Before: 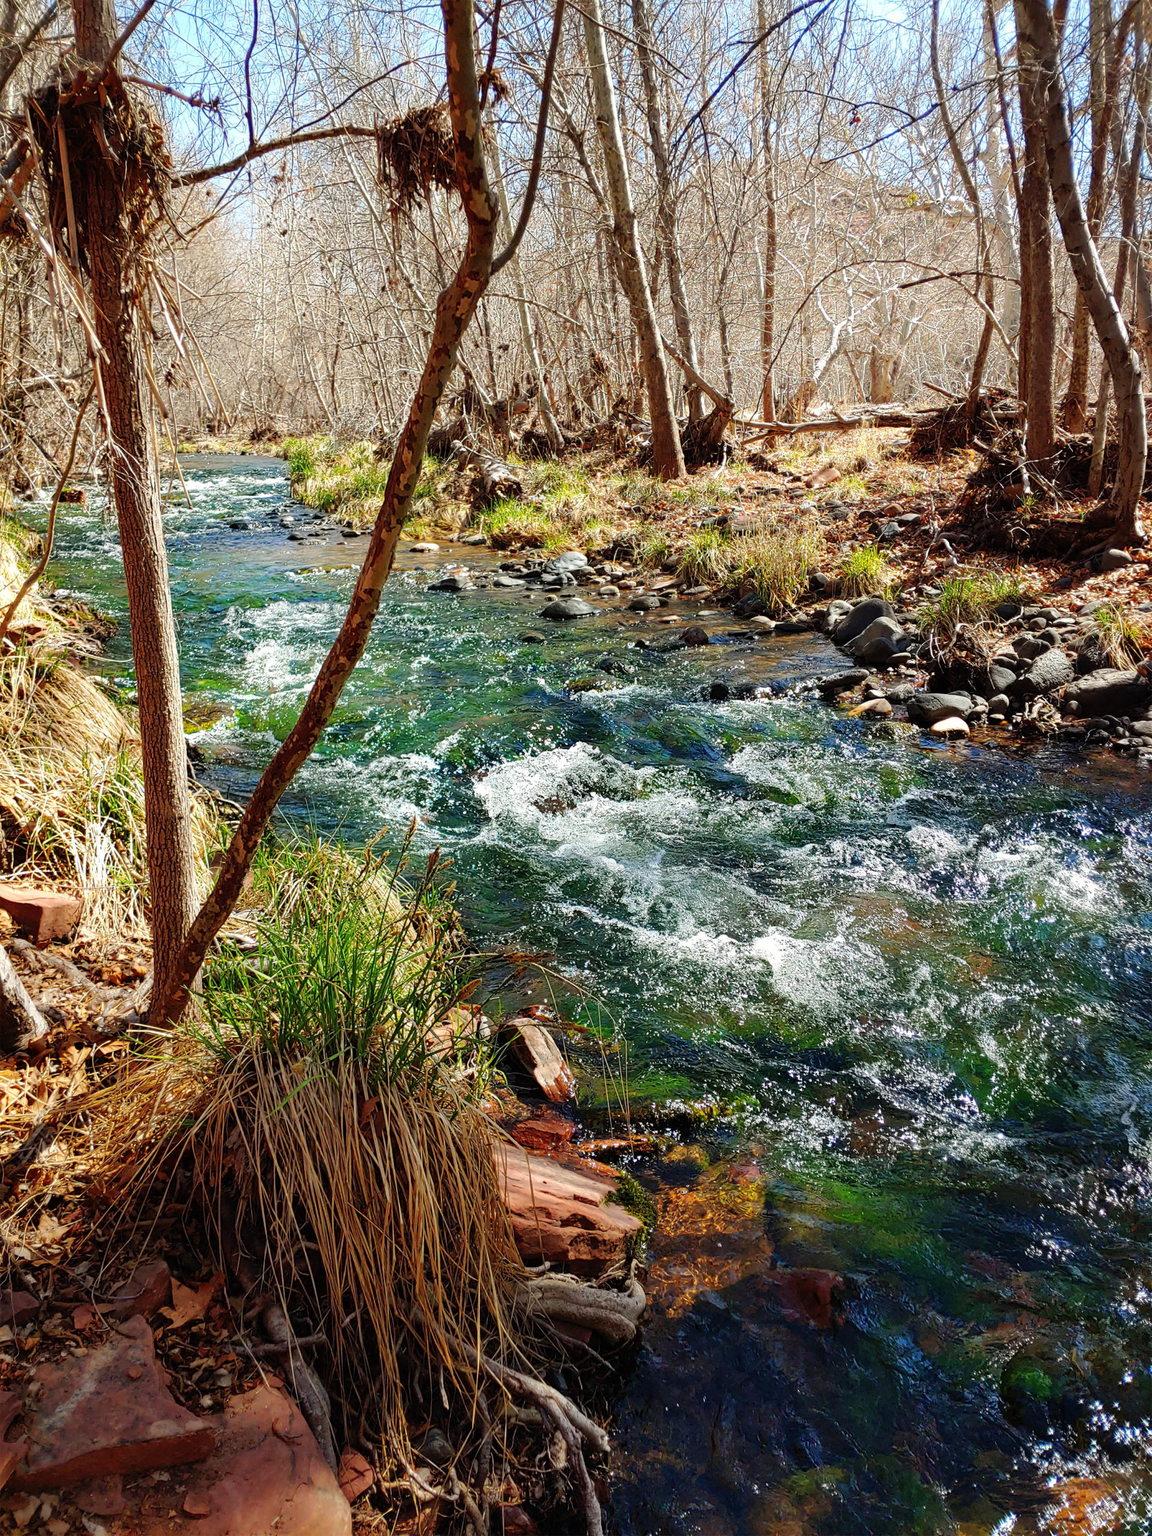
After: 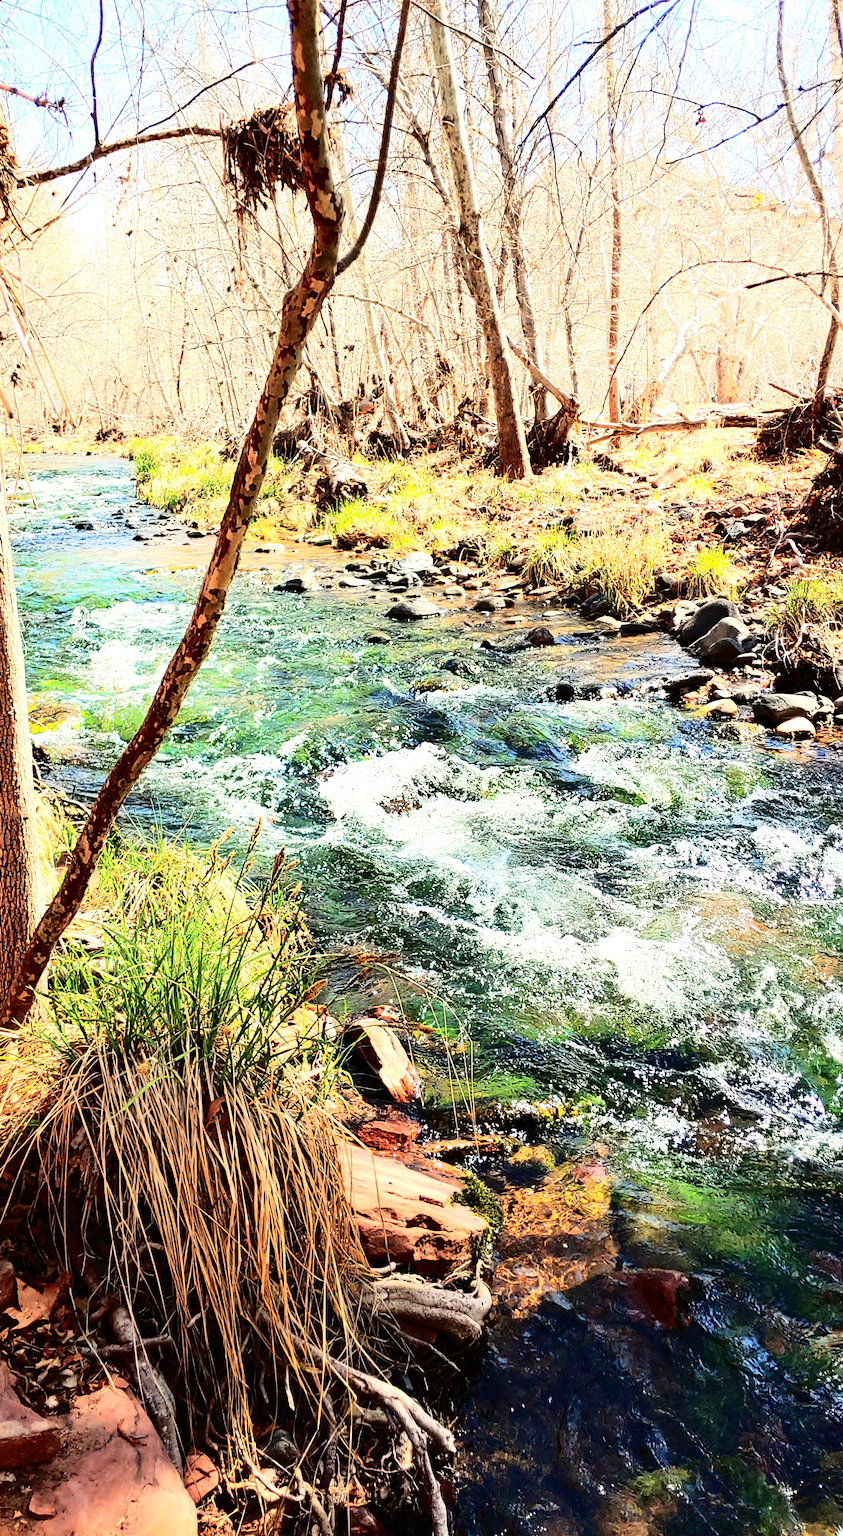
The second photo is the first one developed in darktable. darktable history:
exposure: exposure 0.935 EV, compensate highlight preservation false
white balance: red 0.983, blue 1.036
crop: left 13.443%, right 13.31%
tone curve: curves: ch0 [(0, 0) (0.003, 0.001) (0.011, 0.004) (0.025, 0.009) (0.044, 0.016) (0.069, 0.025) (0.1, 0.036) (0.136, 0.059) (0.177, 0.103) (0.224, 0.175) (0.277, 0.274) (0.335, 0.395) (0.399, 0.52) (0.468, 0.635) (0.543, 0.733) (0.623, 0.817) (0.709, 0.888) (0.801, 0.93) (0.898, 0.964) (1, 1)], color space Lab, independent channels, preserve colors none
color calibration: x 0.329, y 0.345, temperature 5633 K
